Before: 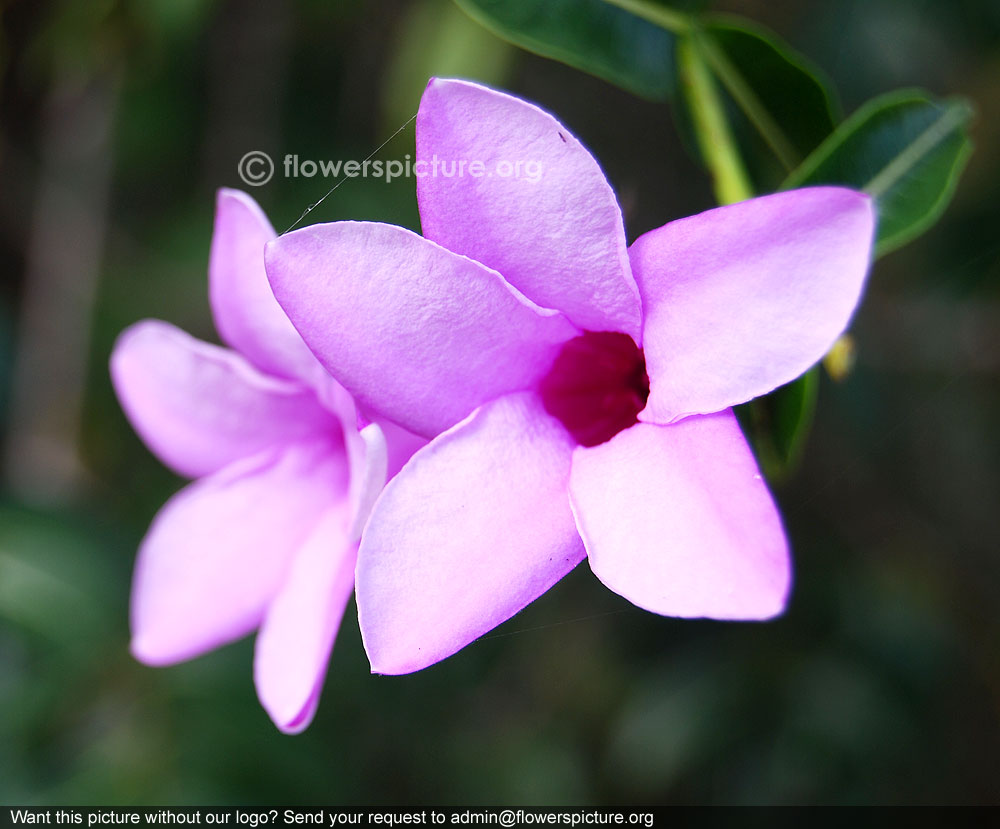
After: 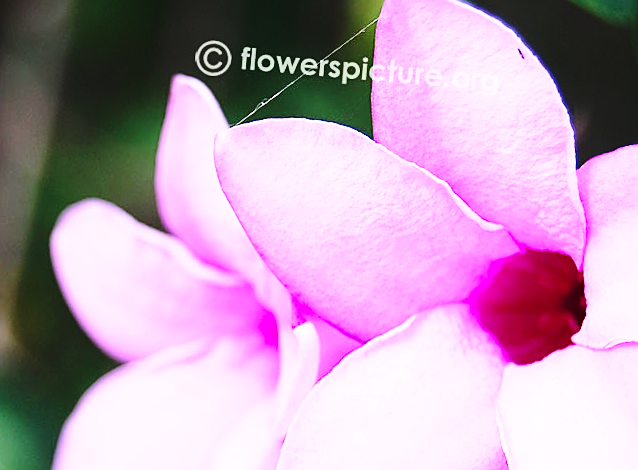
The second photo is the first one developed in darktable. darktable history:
crop and rotate: angle -4.99°, left 2.122%, top 6.945%, right 27.566%, bottom 30.519%
sharpen: on, module defaults
color zones: curves: ch0 [(0.25, 0.5) (0.463, 0.627) (0.484, 0.637) (0.75, 0.5)]
tone curve: curves: ch0 [(0, 0.032) (0.181, 0.156) (0.751, 0.829) (1, 1)], color space Lab, linked channels, preserve colors none
base curve: curves: ch0 [(0, 0) (0.036, 0.037) (0.121, 0.228) (0.46, 0.76) (0.859, 0.983) (1, 1)], preserve colors none
